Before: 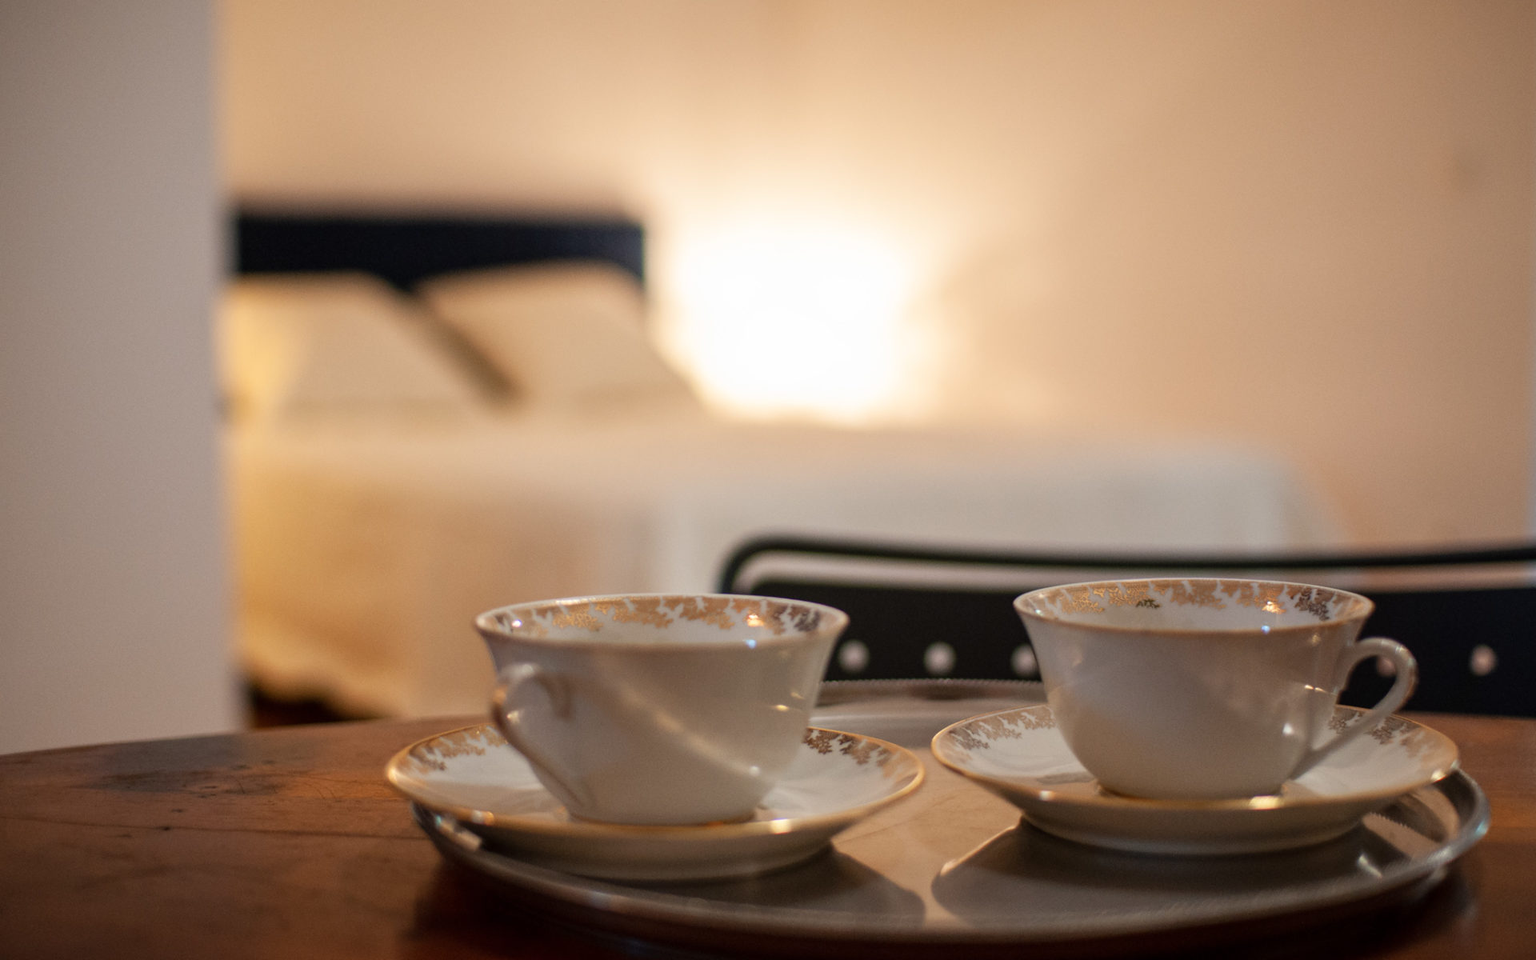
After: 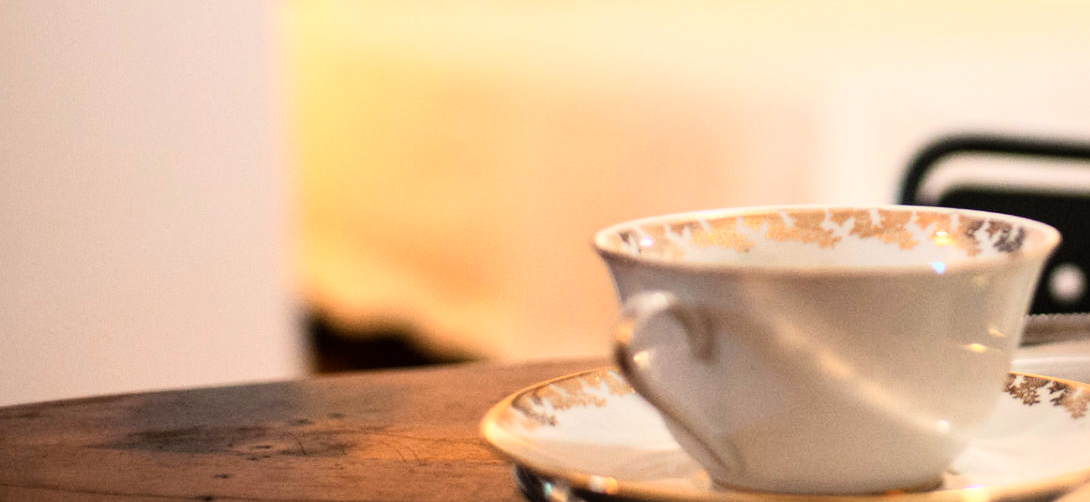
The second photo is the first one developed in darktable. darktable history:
crop: top 44.796%, right 43.189%, bottom 13.306%
base curve: curves: ch0 [(0, 0) (0.007, 0.004) (0.027, 0.03) (0.046, 0.07) (0.207, 0.54) (0.442, 0.872) (0.673, 0.972) (1, 1)]
